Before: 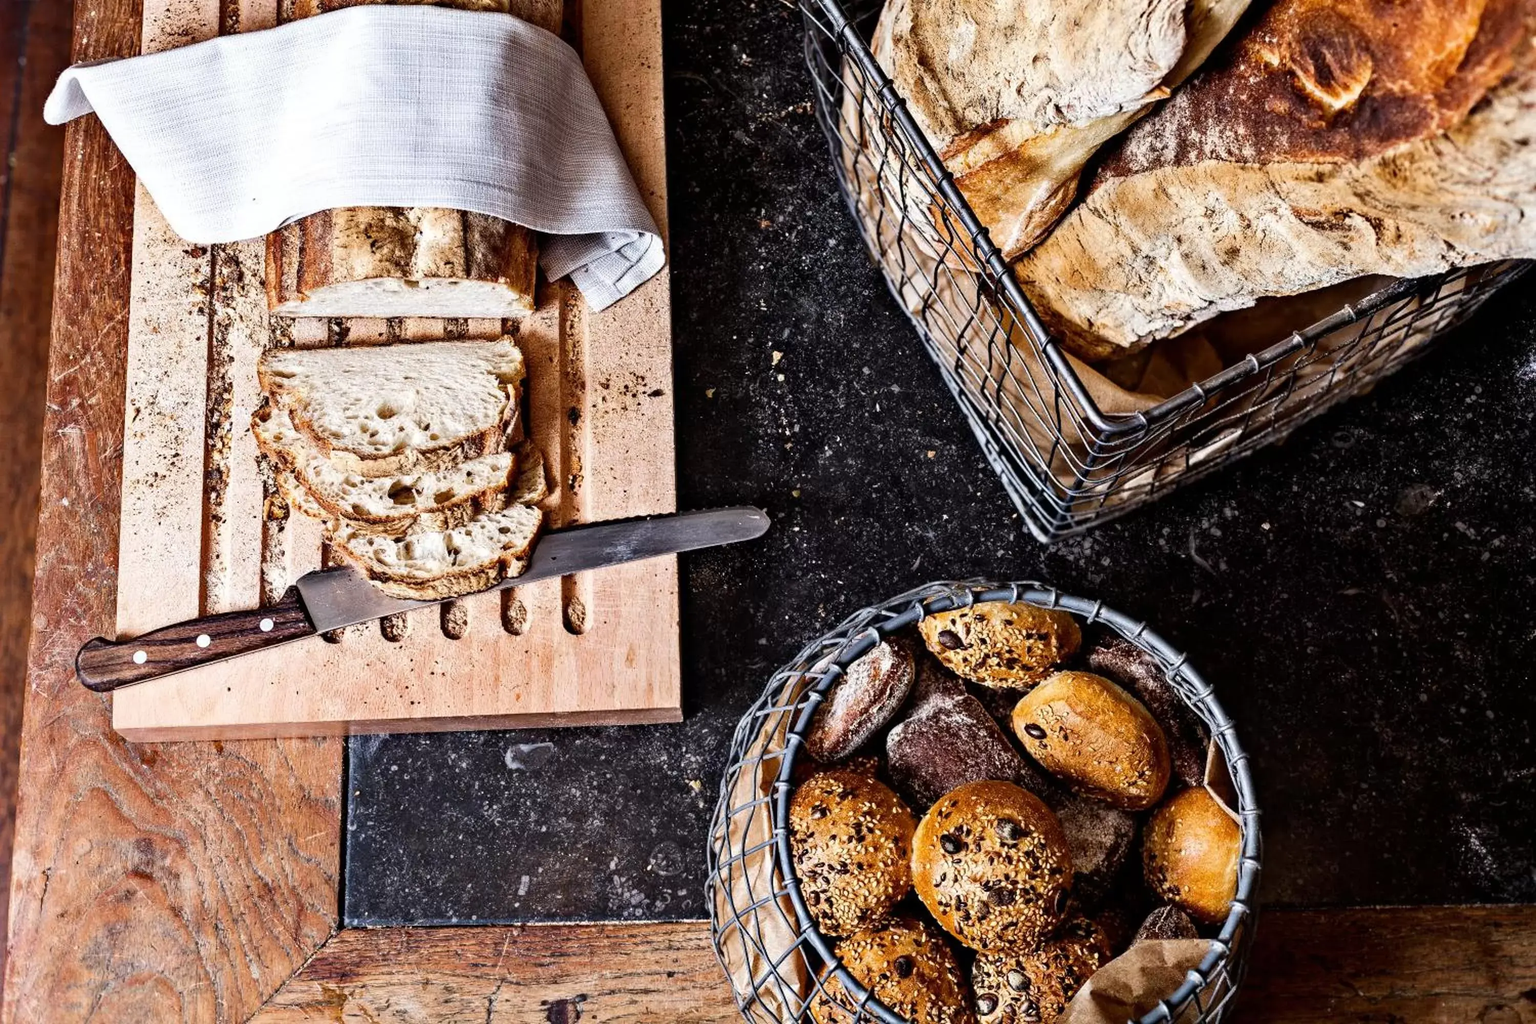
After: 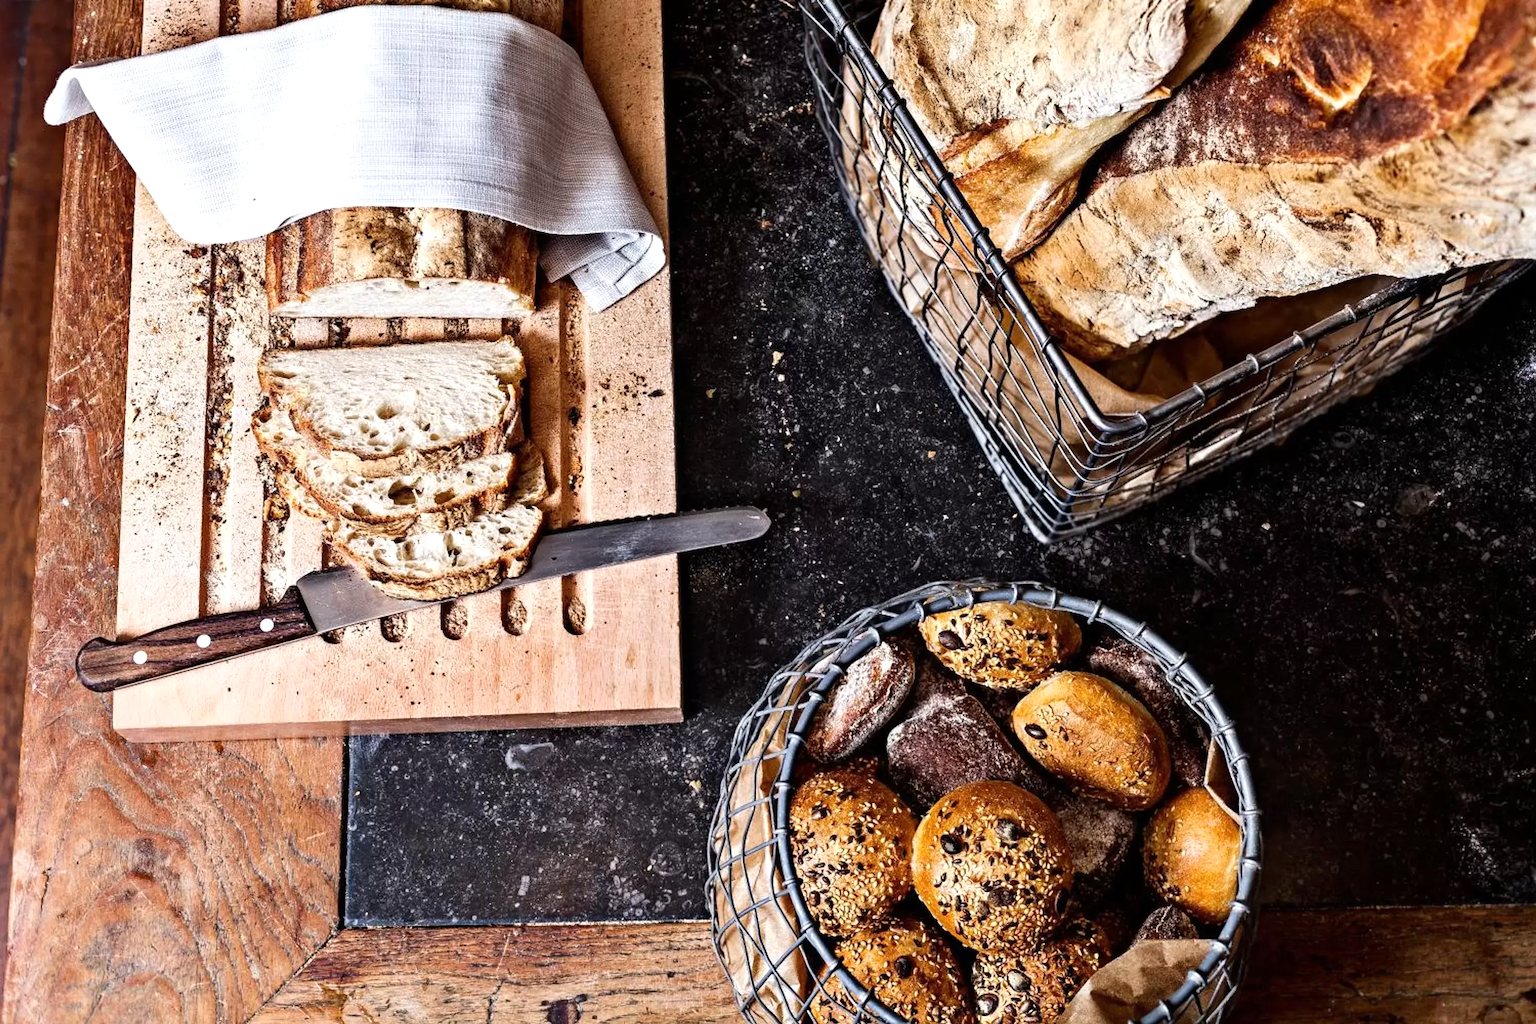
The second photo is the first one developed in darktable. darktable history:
exposure: exposure 0.188 EV, compensate exposure bias true, compensate highlight preservation false
